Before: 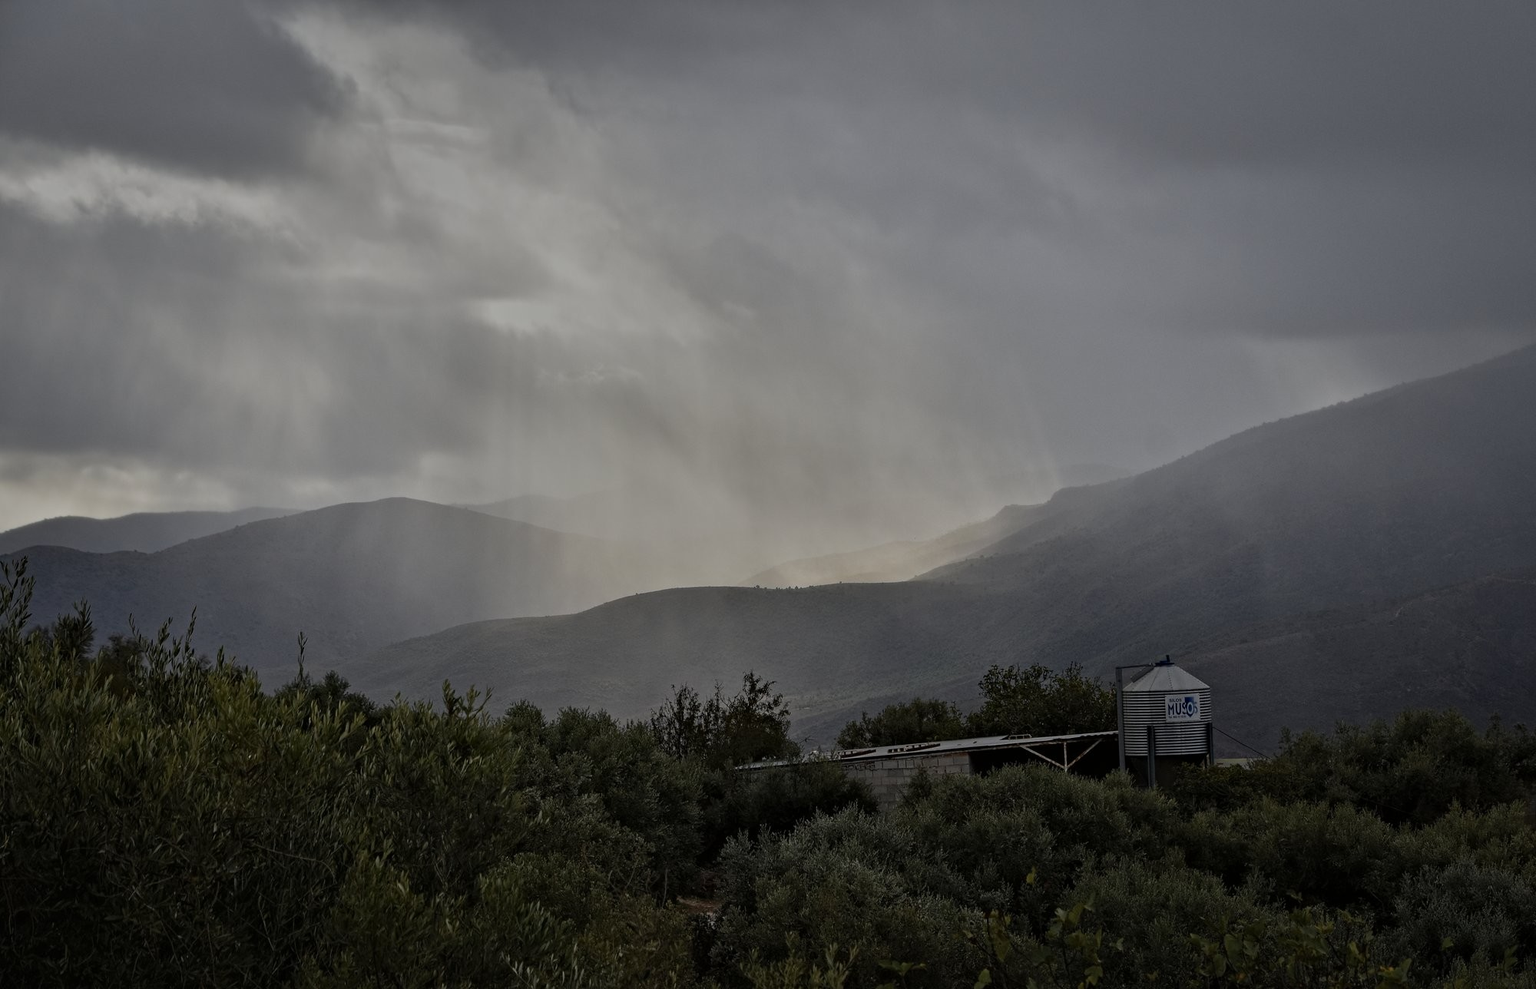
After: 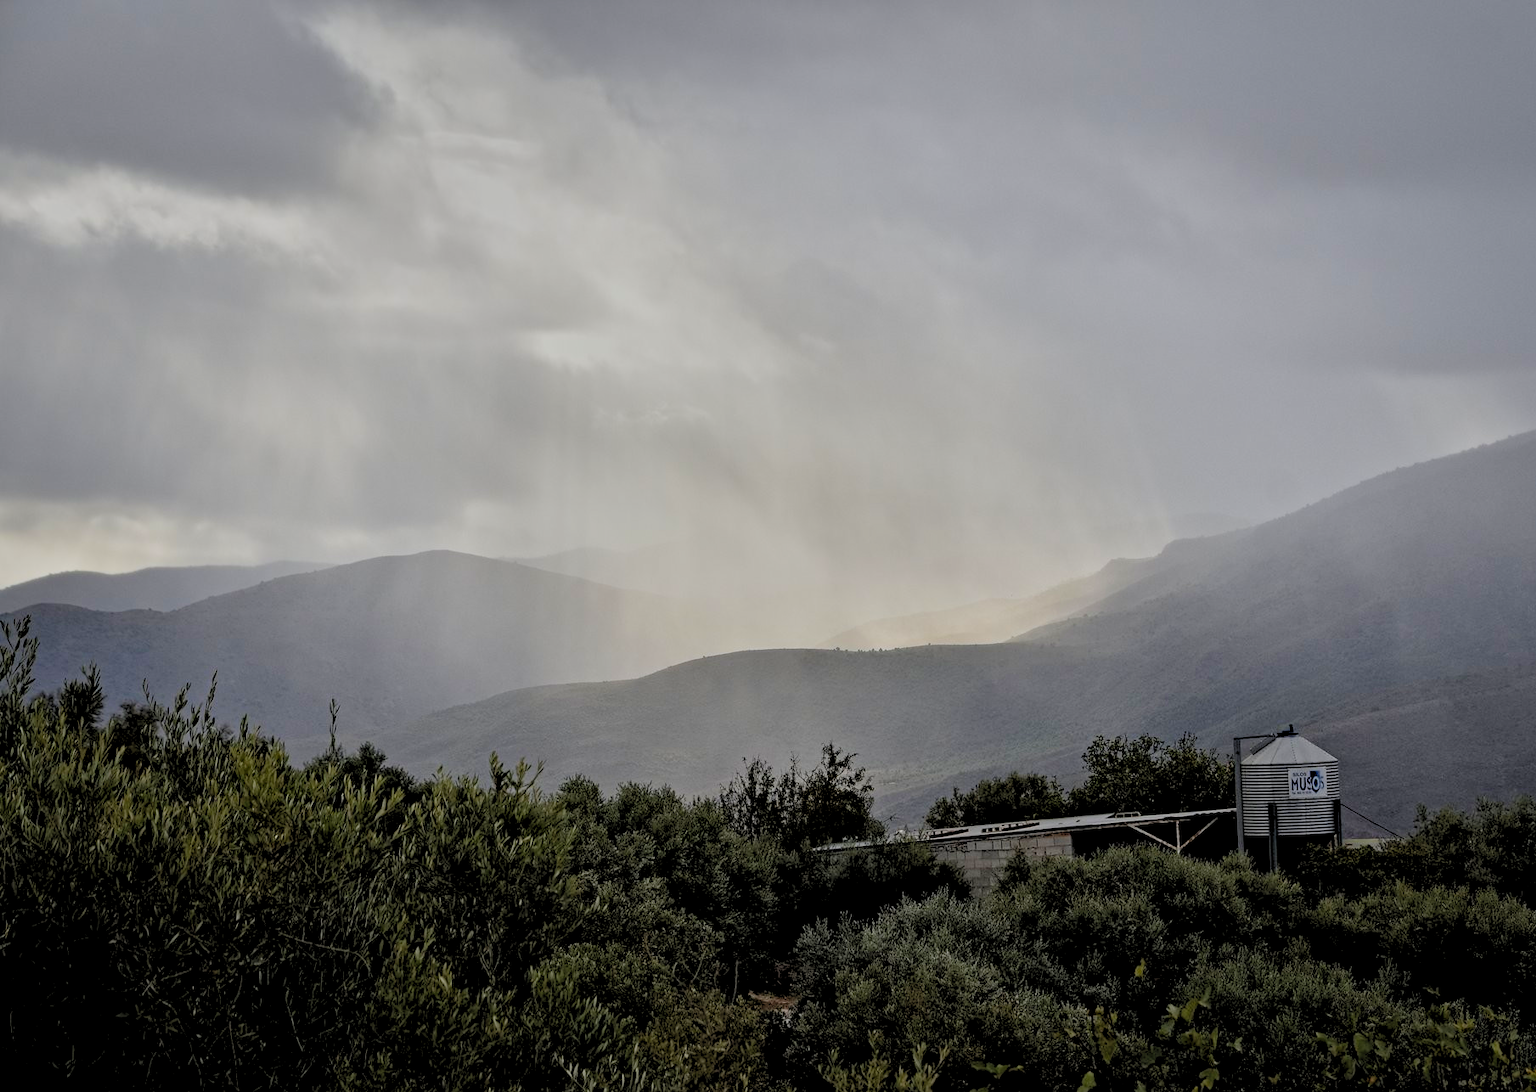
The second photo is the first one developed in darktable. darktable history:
levels: levels [0.072, 0.414, 0.976]
crop: right 9.509%, bottom 0.031%
